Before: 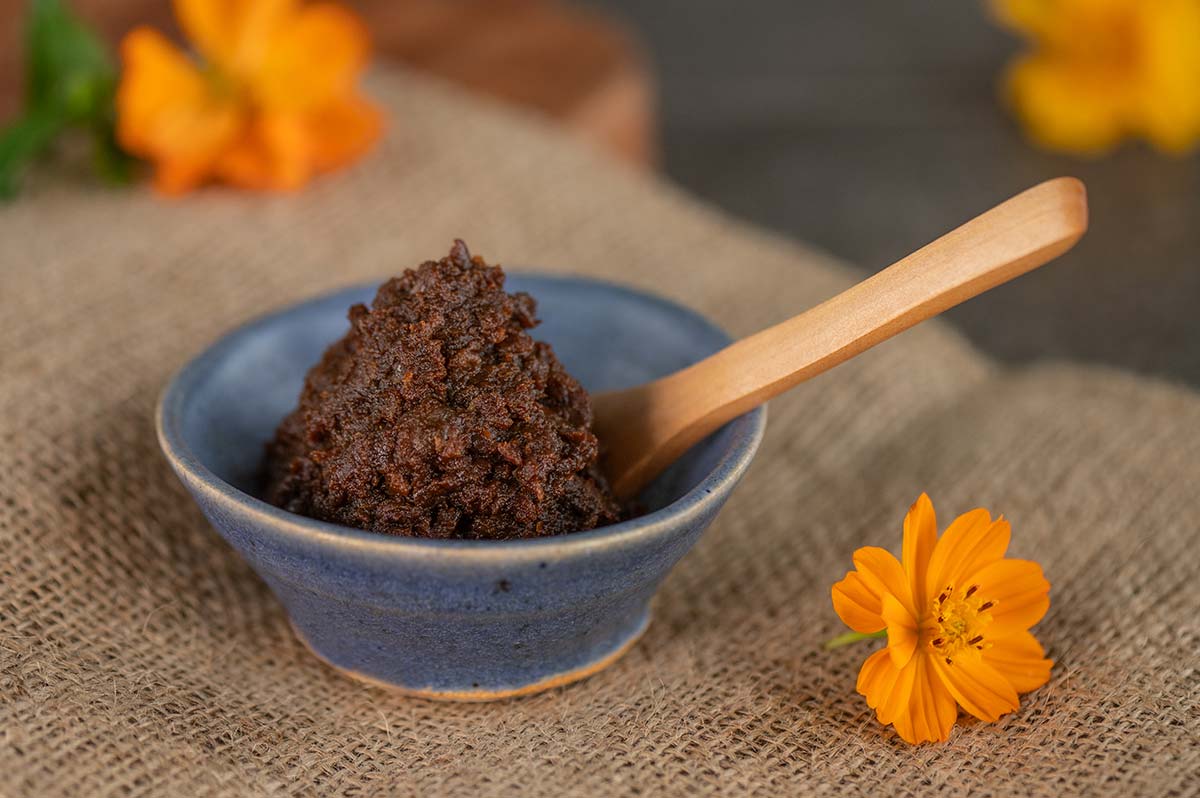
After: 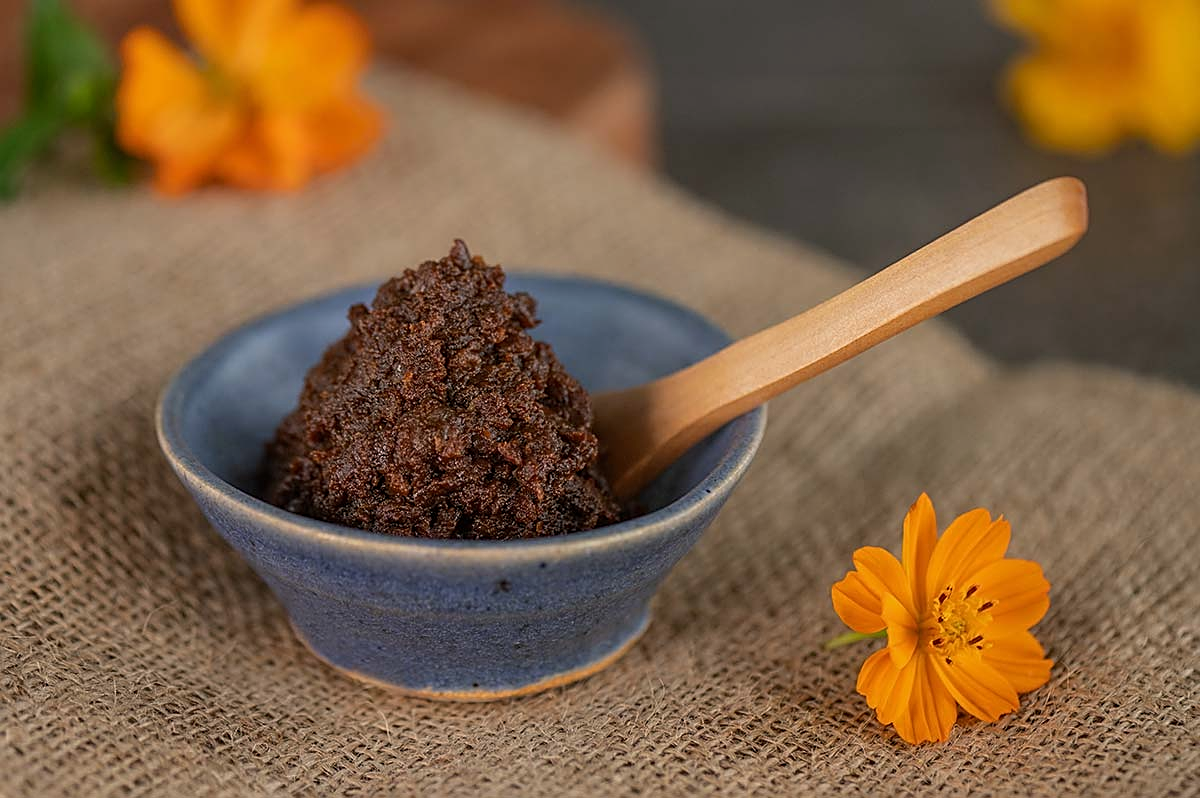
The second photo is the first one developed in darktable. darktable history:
exposure: exposure -0.151 EV, compensate highlight preservation false
sharpen: amount 0.6
